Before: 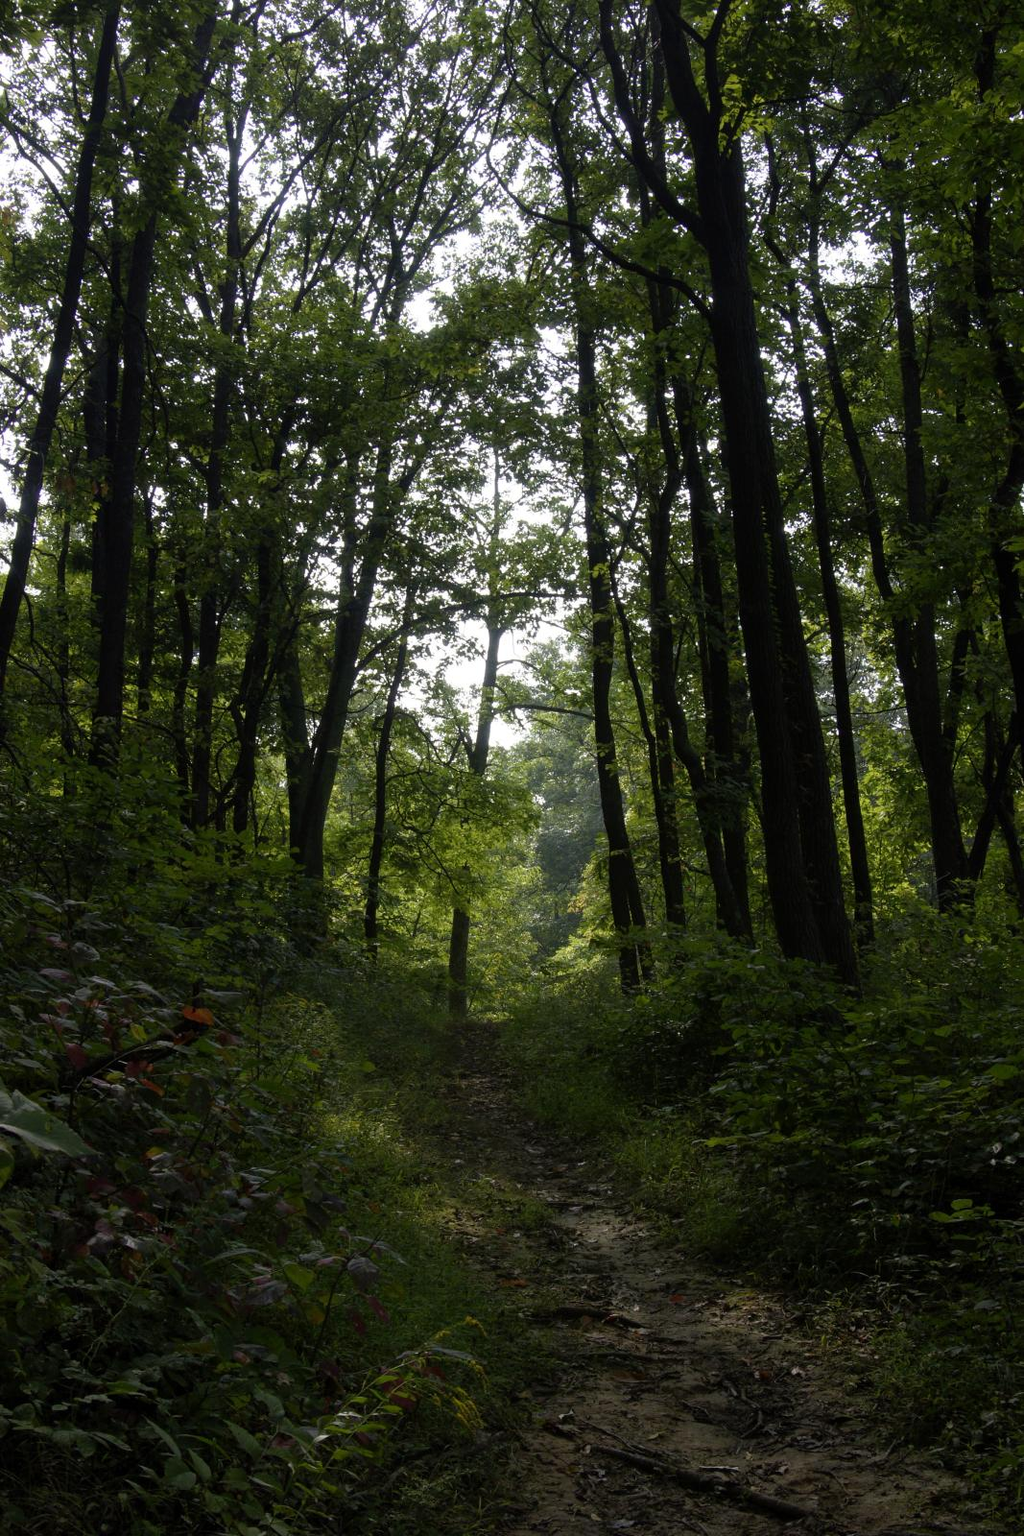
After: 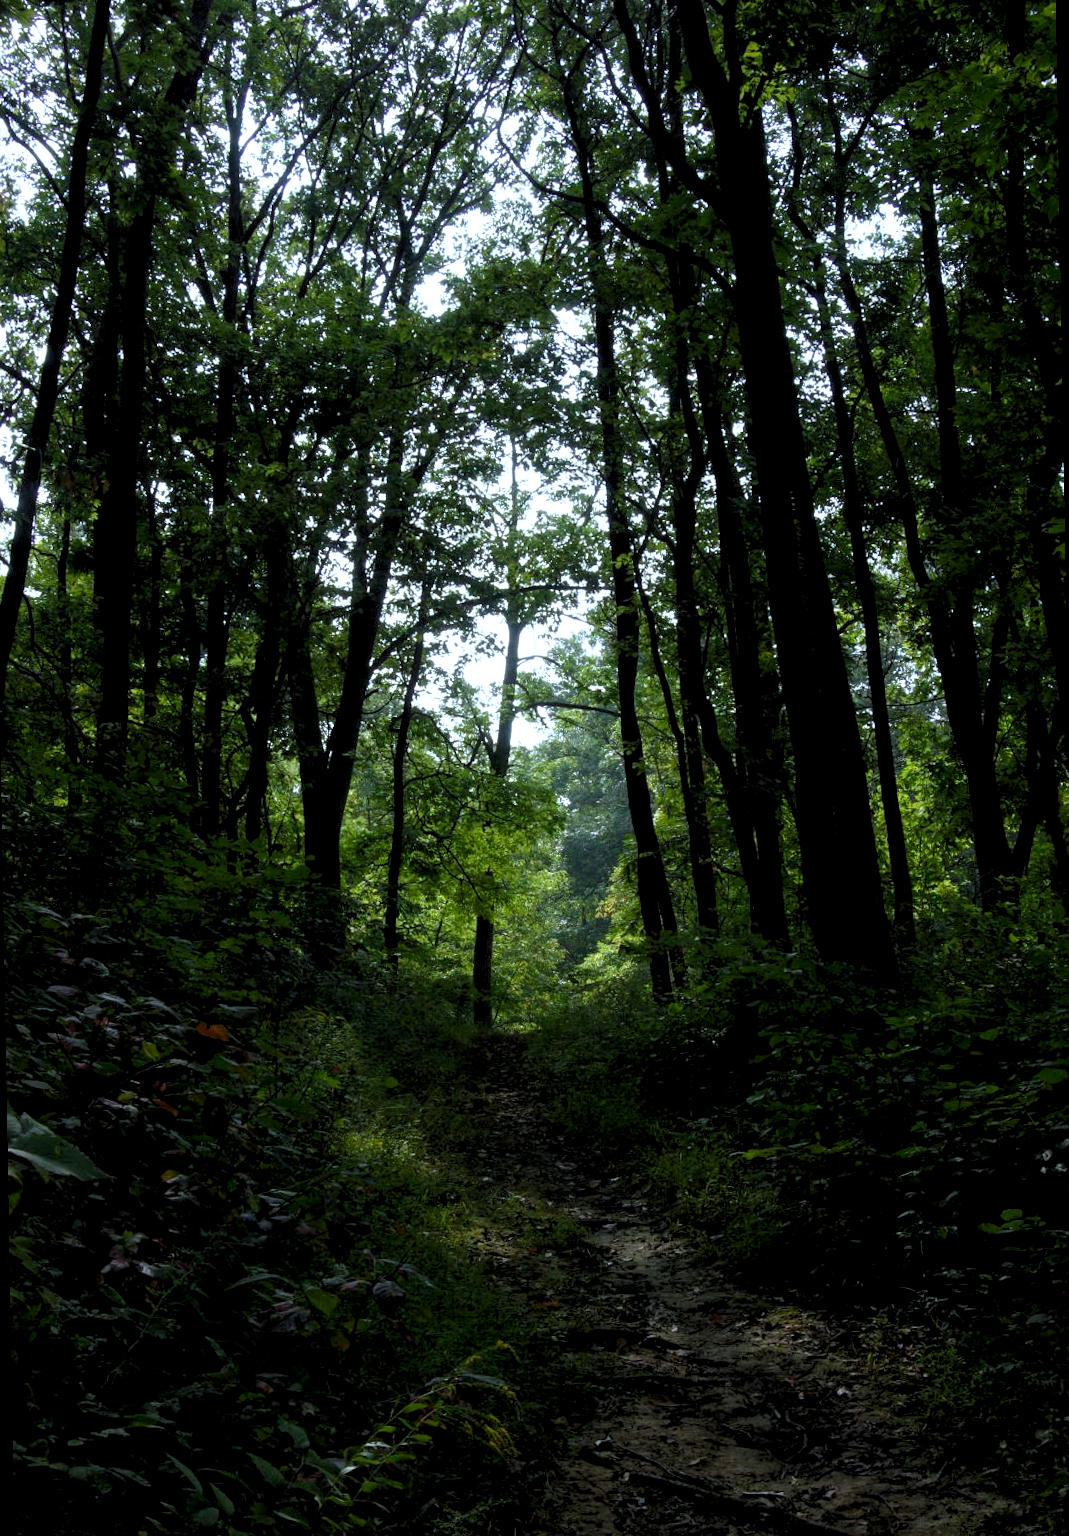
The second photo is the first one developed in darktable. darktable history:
rotate and perspective: rotation -1°, crop left 0.011, crop right 0.989, crop top 0.025, crop bottom 0.975
white balance: red 0.924, blue 1.095
levels: levels [0.055, 0.477, 0.9]
